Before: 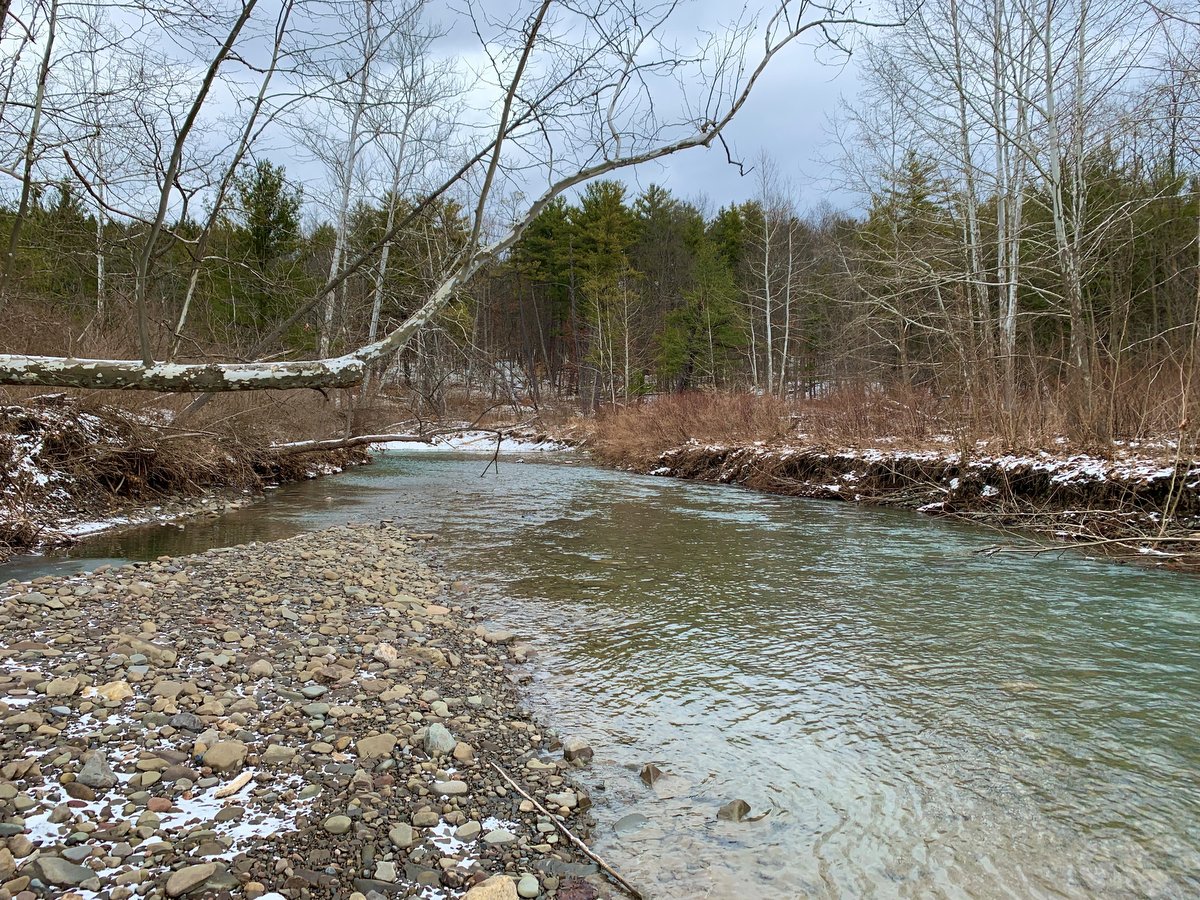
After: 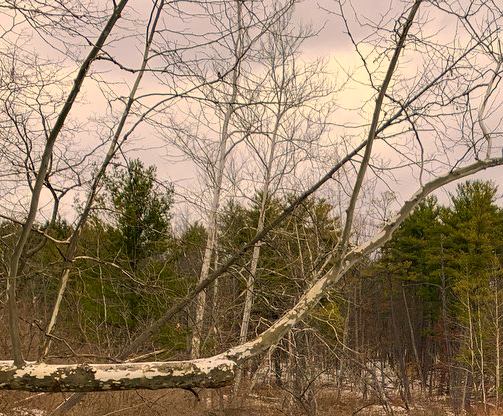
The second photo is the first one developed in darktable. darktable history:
crop and rotate: left 10.817%, top 0.062%, right 47.194%, bottom 53.626%
color correction: highlights a* 15, highlights b* 31.55
